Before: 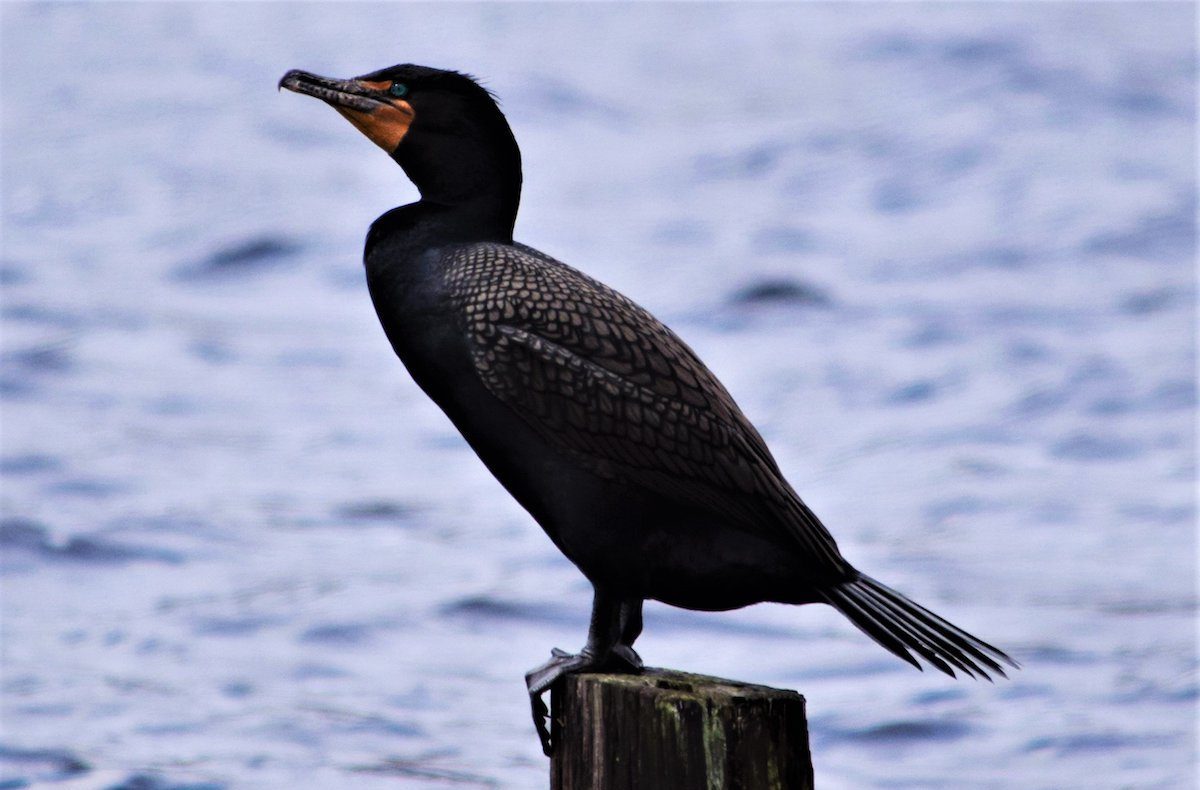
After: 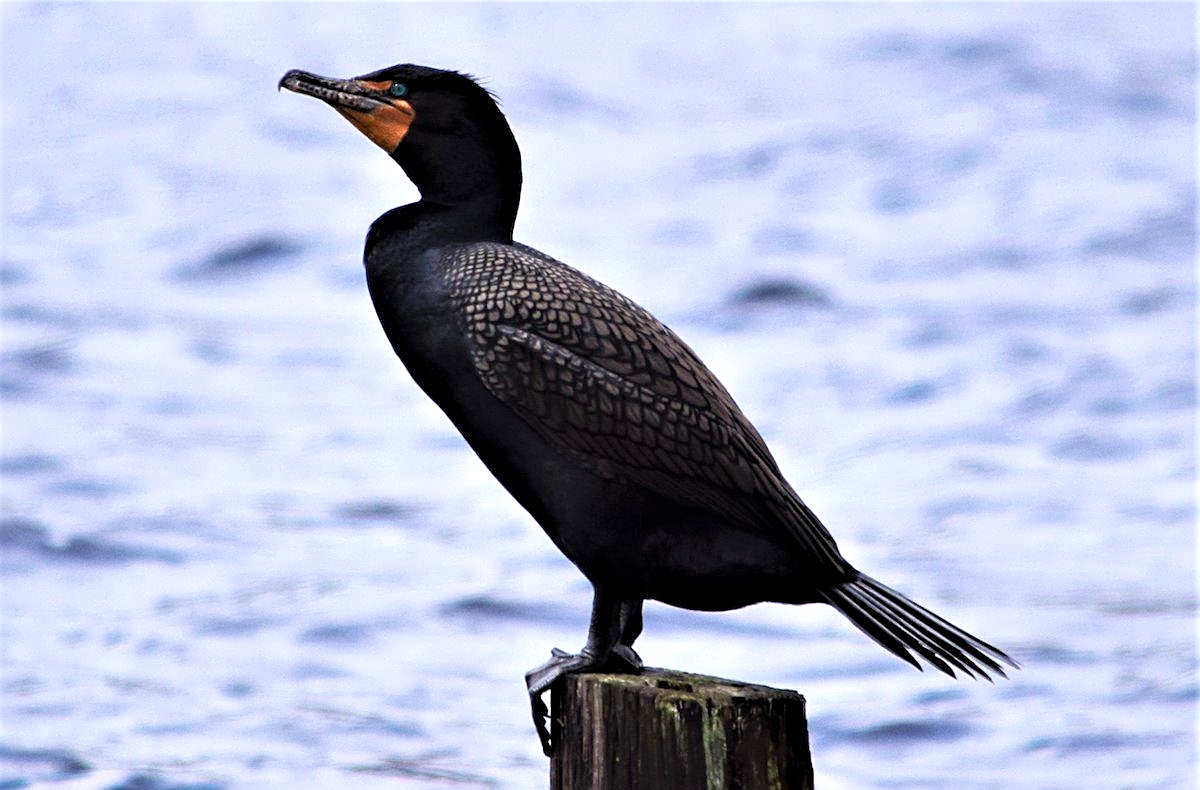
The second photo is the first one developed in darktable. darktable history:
exposure: black level correction 0.001, exposure 0.5 EV, compensate exposure bias true, compensate highlight preservation false
sharpen: on, module defaults
rgb curve: curves: ch0 [(0, 0) (0.053, 0.068) (0.122, 0.128) (1, 1)]
